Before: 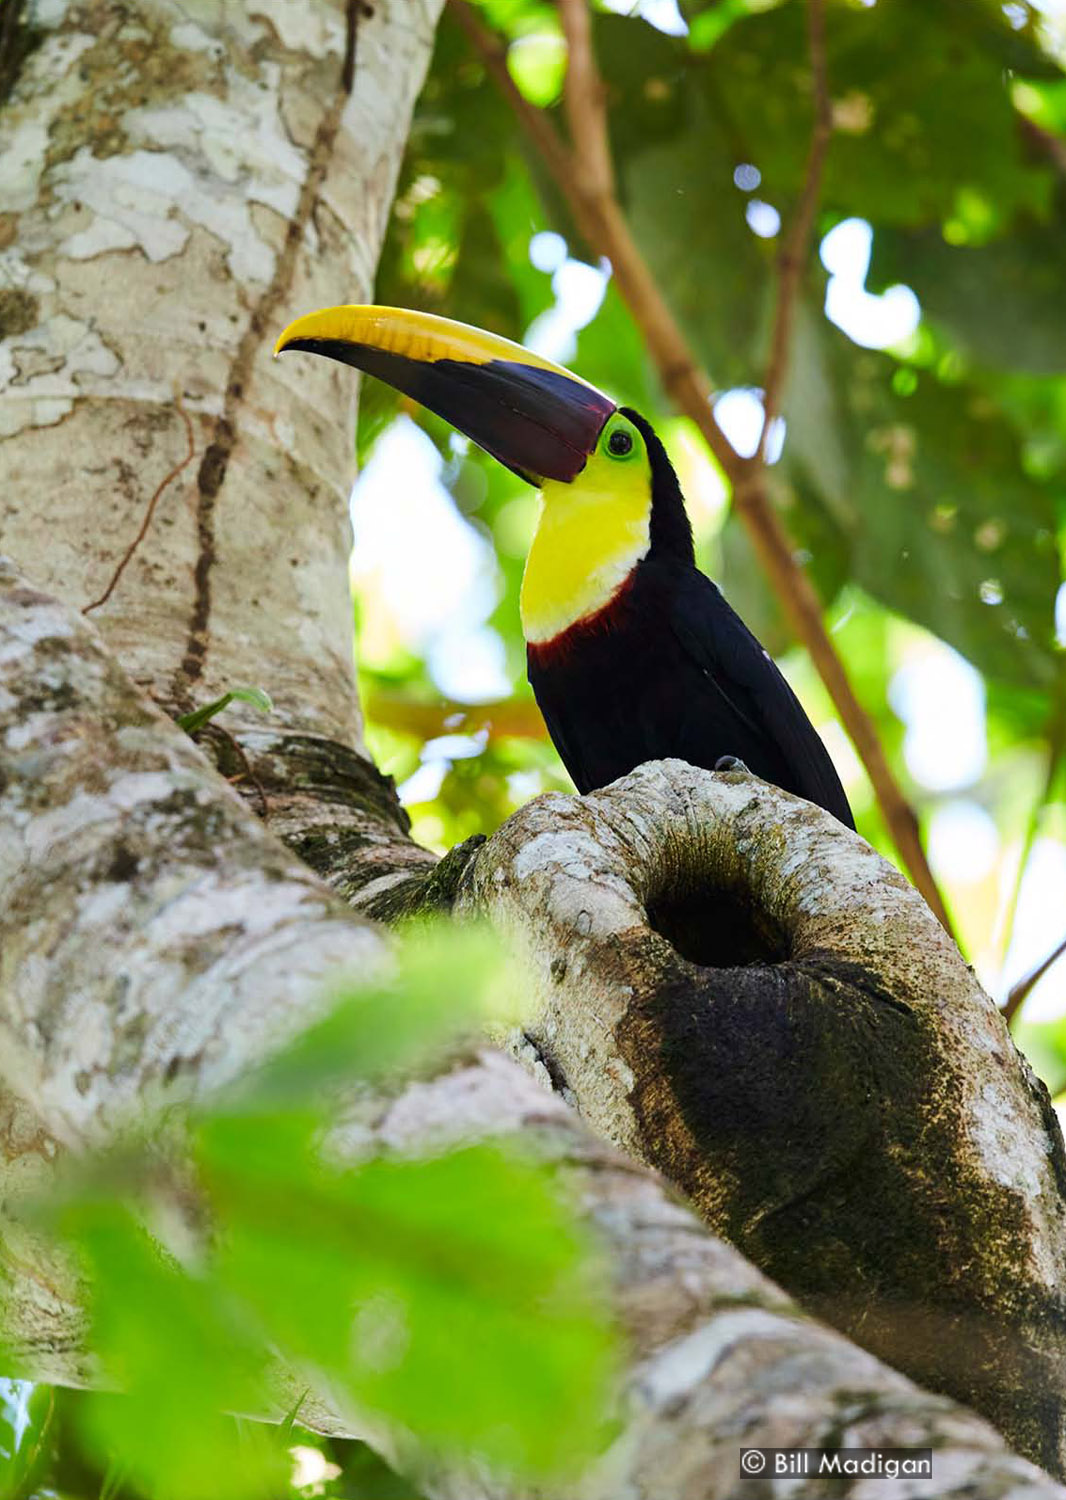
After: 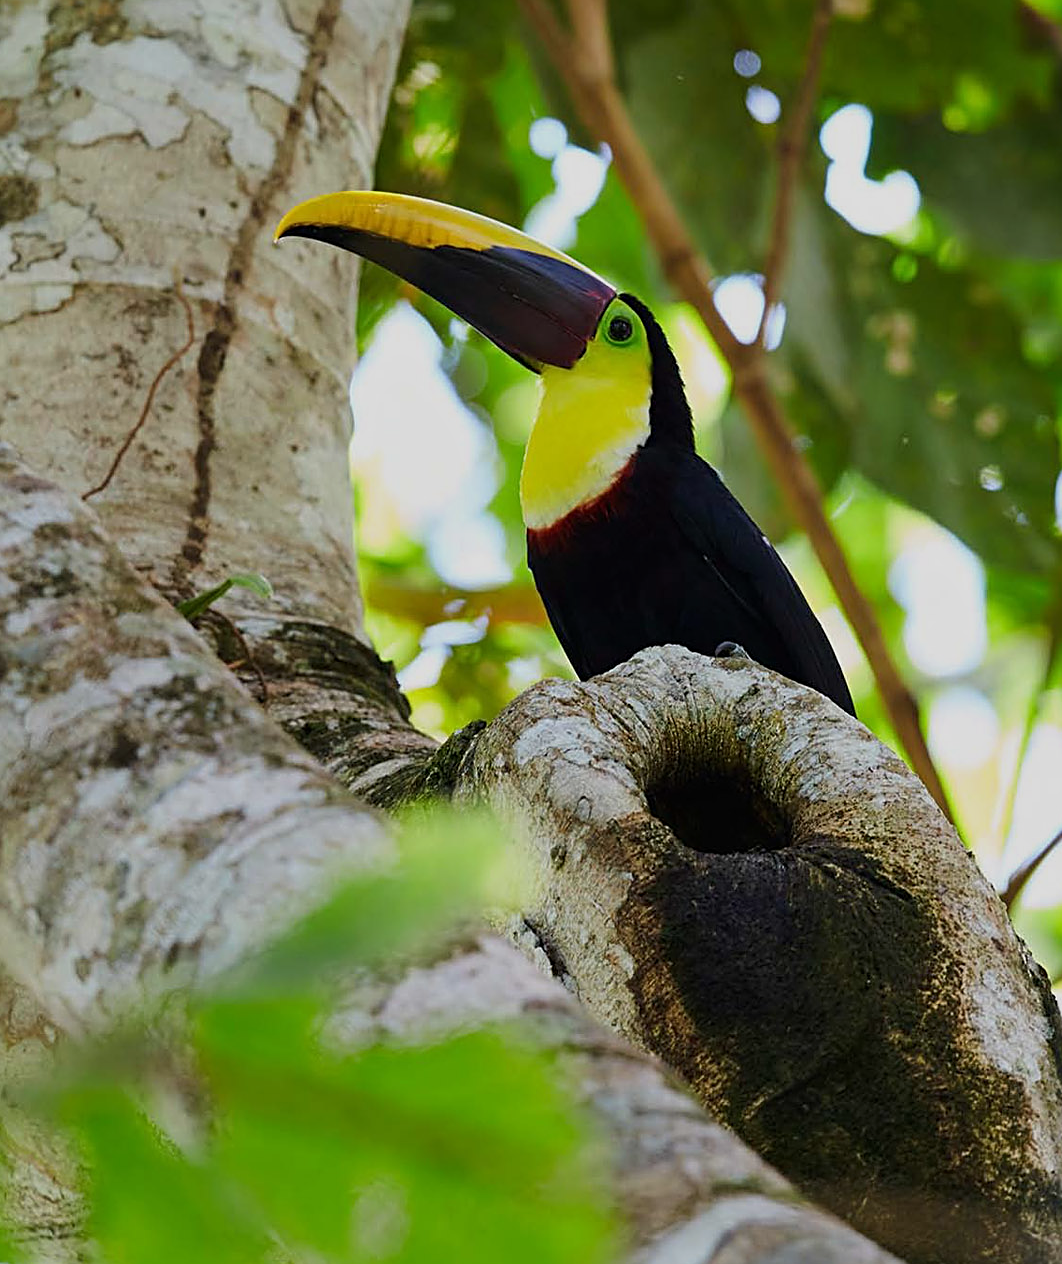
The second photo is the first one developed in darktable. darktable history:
tone equalizer: on, module defaults
sharpen: on, module defaults
exposure: exposure -0.492 EV, compensate highlight preservation false
crop: top 7.625%, bottom 8.027%
